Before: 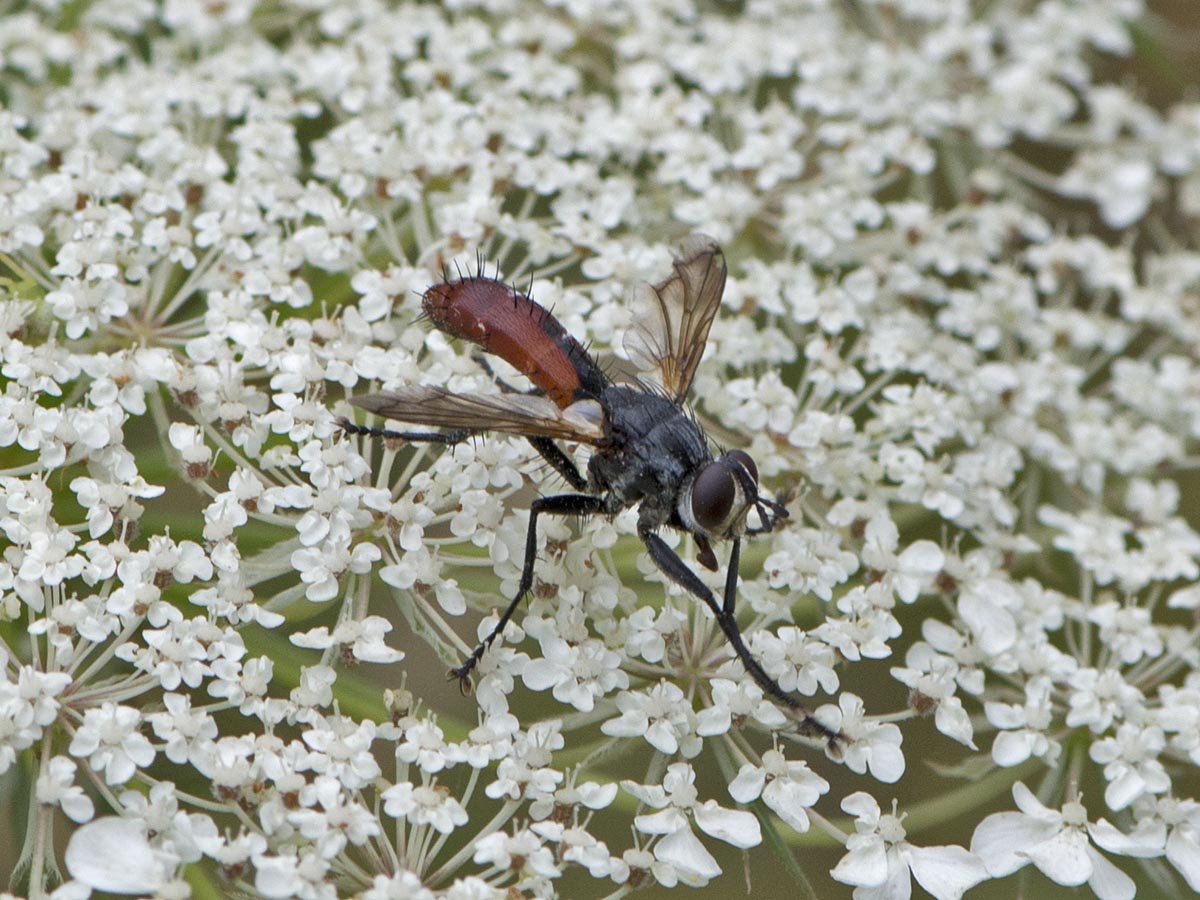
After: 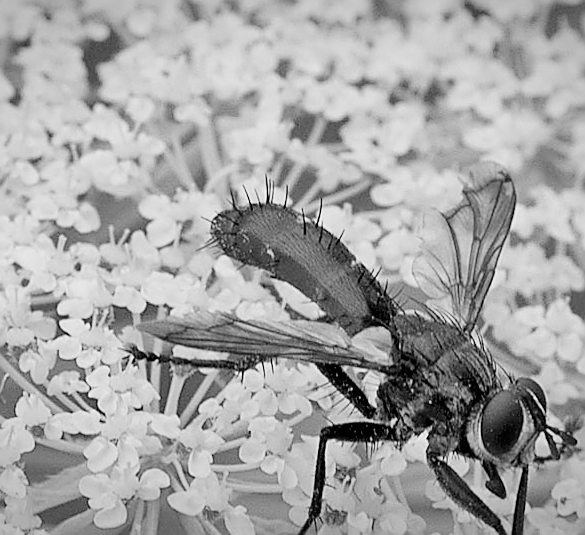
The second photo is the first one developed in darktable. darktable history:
exposure: black level correction 0, exposure 0.7 EV, compensate exposure bias true, compensate highlight preservation false
sharpen: radius 1.4, amount 1.25, threshold 0.7
monochrome: on, module defaults
contrast equalizer: y [[0.5, 0.5, 0.472, 0.5, 0.5, 0.5], [0.5 ×6], [0.5 ×6], [0 ×6], [0 ×6]]
rotate and perspective: rotation 0.174°, lens shift (vertical) 0.013, lens shift (horizontal) 0.019, shear 0.001, automatic cropping original format, crop left 0.007, crop right 0.991, crop top 0.016, crop bottom 0.997
crop: left 17.835%, top 7.675%, right 32.881%, bottom 32.213%
vignetting: fall-off start 100%, brightness -0.282, width/height ratio 1.31
filmic rgb: black relative exposure -7.65 EV, white relative exposure 4.56 EV, hardness 3.61
